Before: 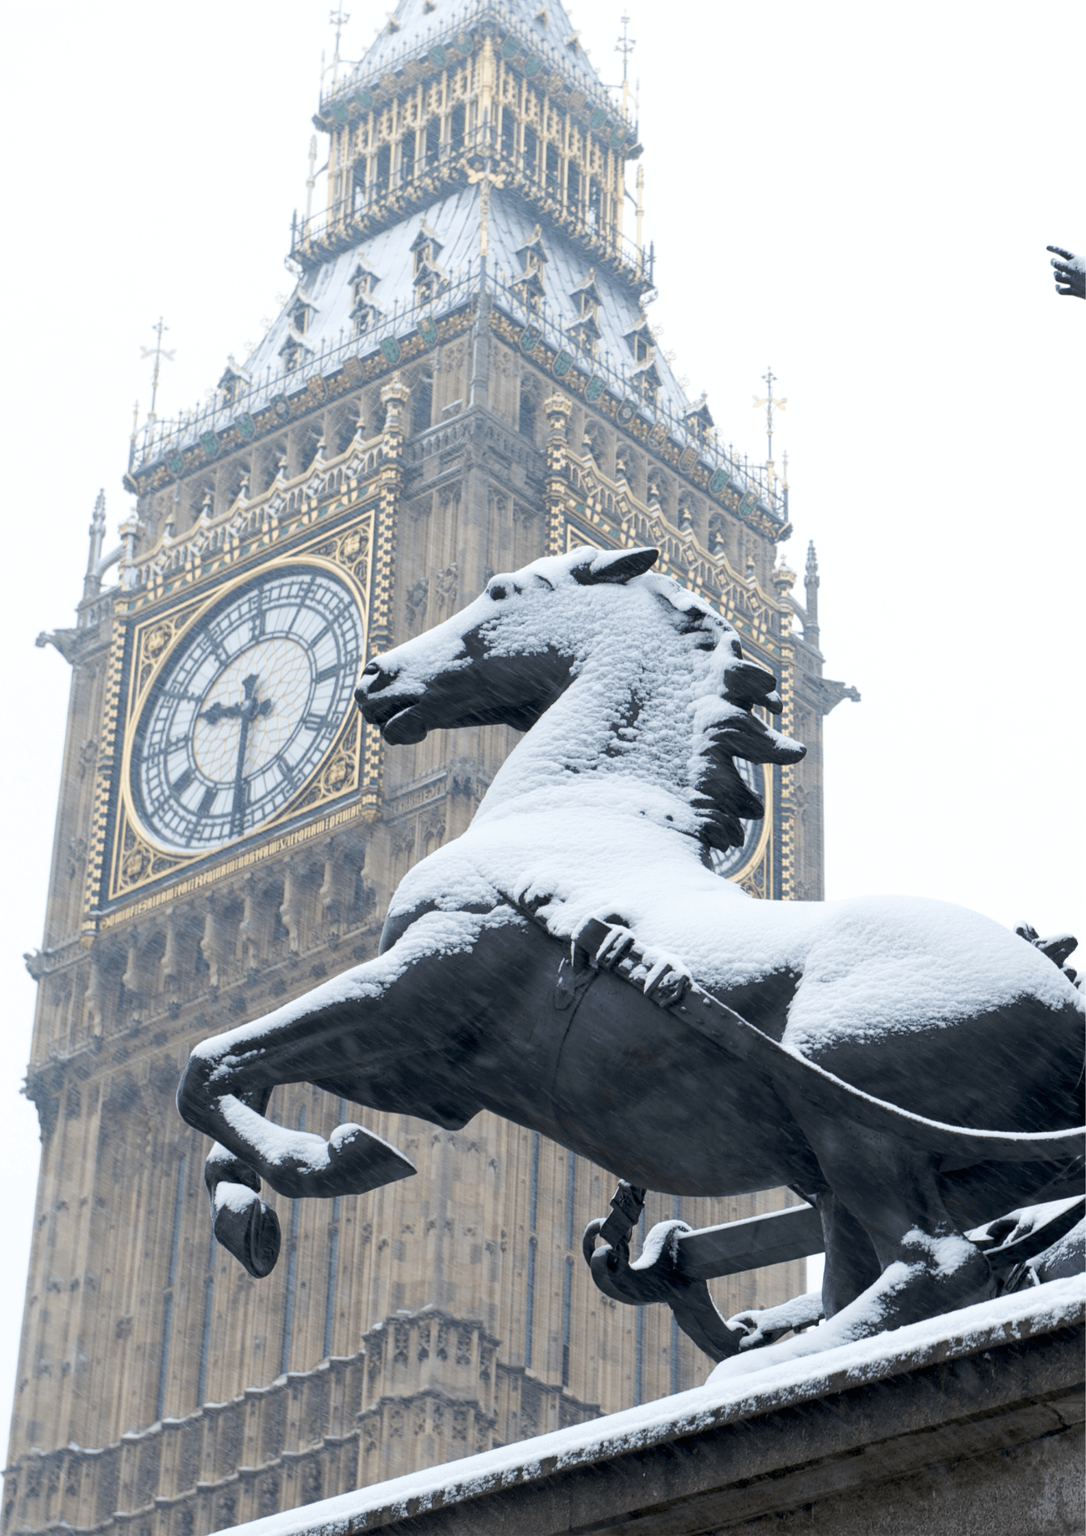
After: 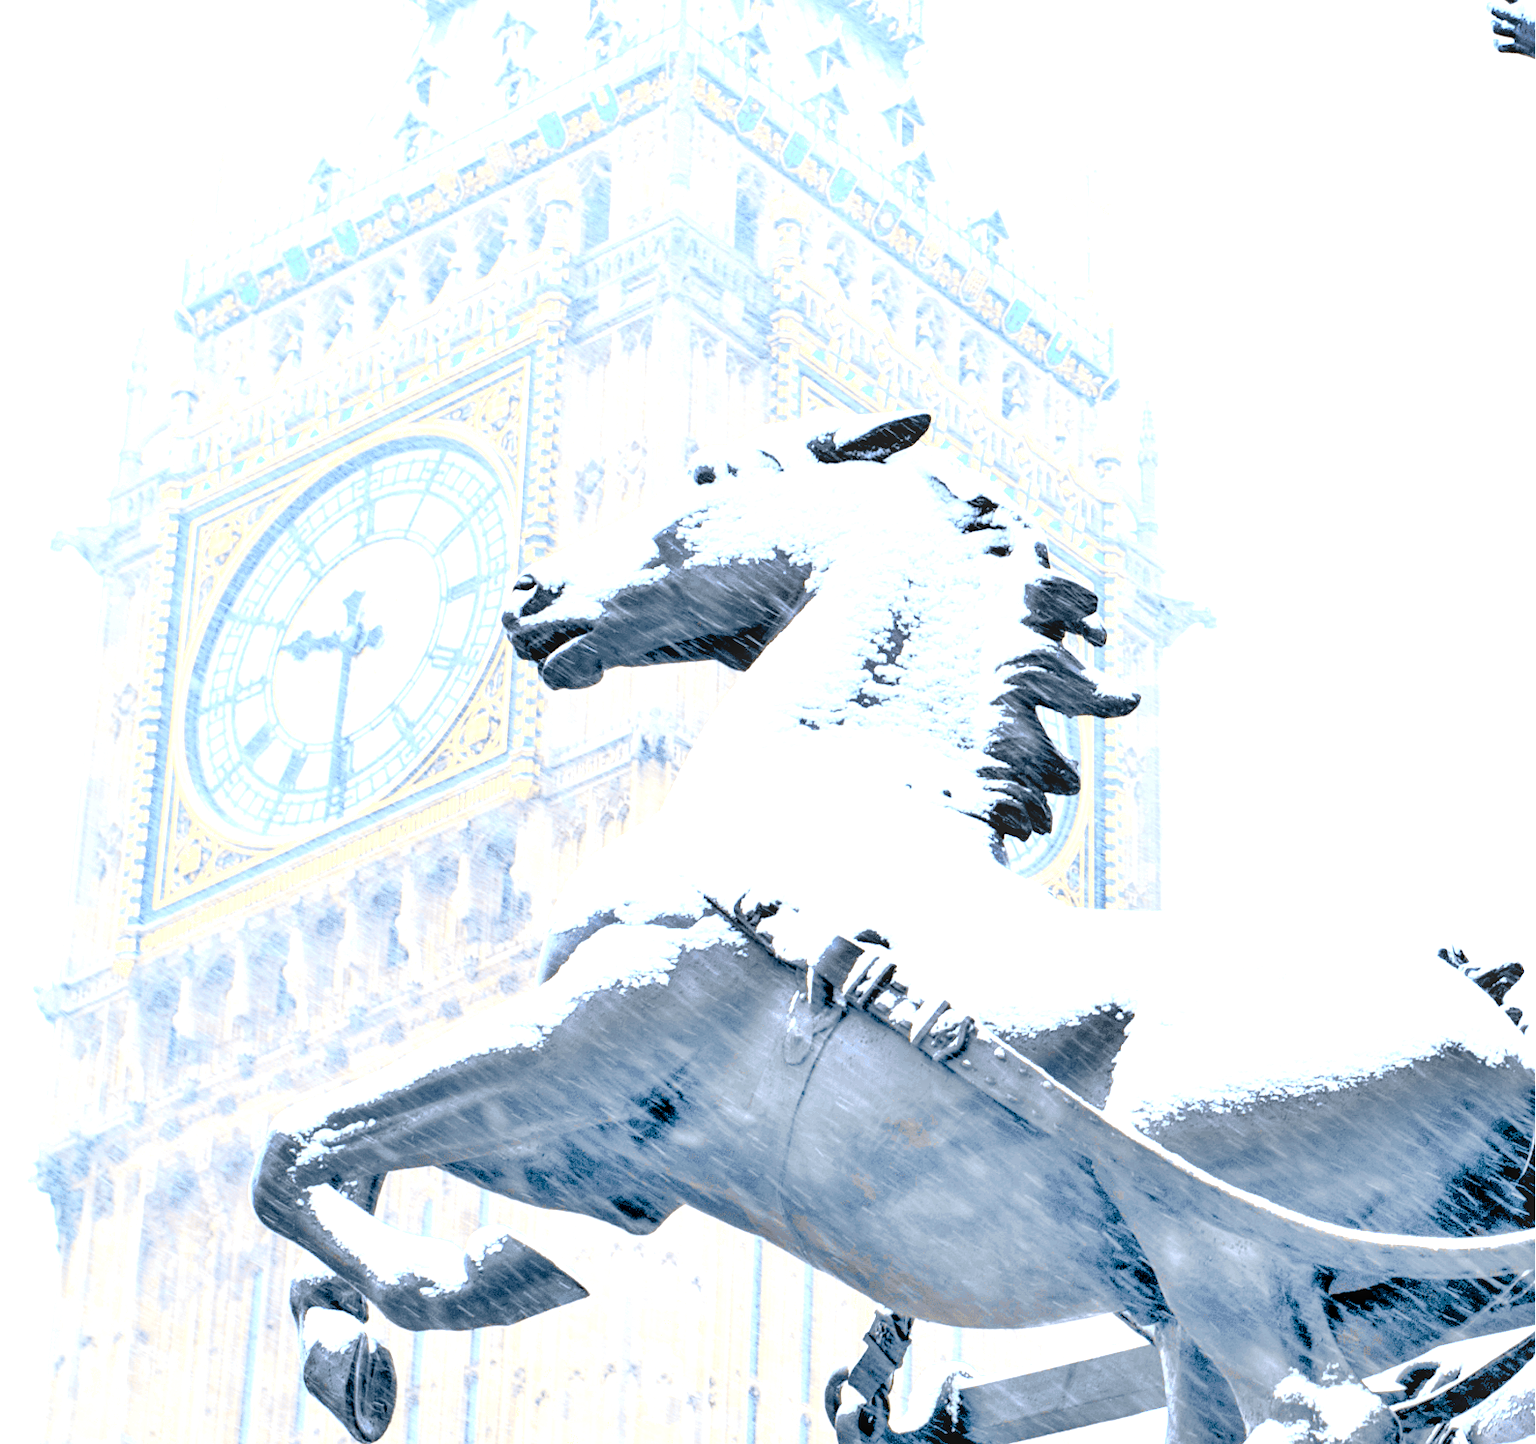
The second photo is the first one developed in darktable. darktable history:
tone curve: curves: ch0 [(0, 0) (0.169, 0.367) (0.635, 0.859) (1, 1)], color space Lab, independent channels, preserve colors none
local contrast: on, module defaults
exposure: black level correction 0, exposure 1.978 EV, compensate highlight preservation false
crop: top 16.767%, bottom 16.762%
color balance rgb: power › chroma 0.665%, power › hue 60°, perceptual saturation grading › global saturation 20%, perceptual saturation grading › highlights -25.877%, perceptual saturation grading › shadows 49.801%, global vibrance 20%
tone equalizer: -7 EV 0.15 EV, -6 EV 0.564 EV, -5 EV 1.12 EV, -4 EV 1.37 EV, -3 EV 1.18 EV, -2 EV 0.6 EV, -1 EV 0.149 EV
contrast equalizer: y [[0.6 ×6], [0.55 ×6], [0 ×6], [0 ×6], [0 ×6]]
